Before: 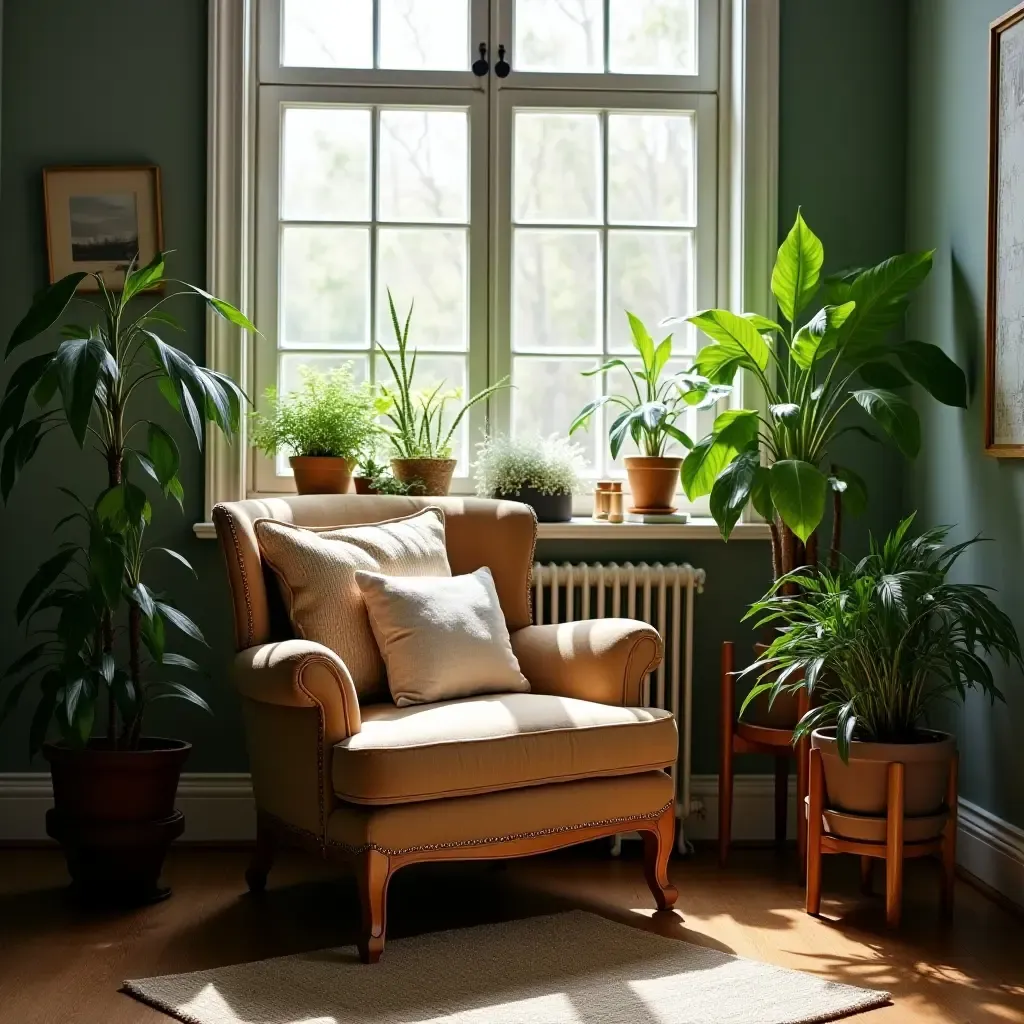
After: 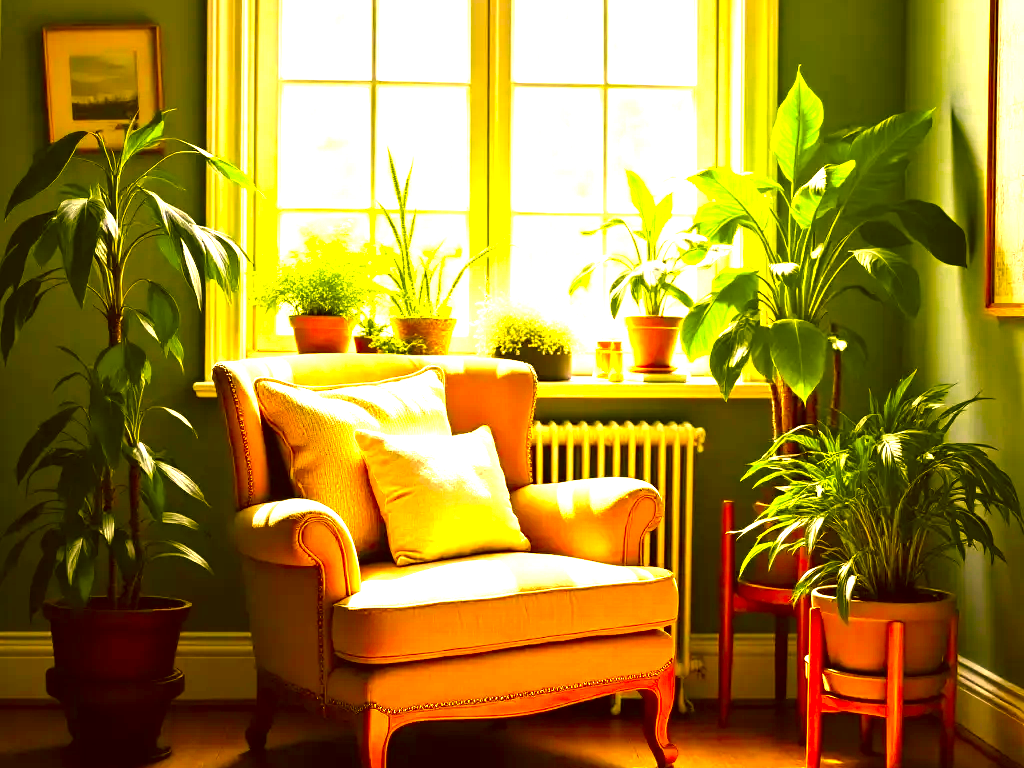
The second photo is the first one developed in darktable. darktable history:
color zones: curves: ch0 [(0.099, 0.624) (0.257, 0.596) (0.384, 0.376) (0.529, 0.492) (0.697, 0.564) (0.768, 0.532) (0.908, 0.644)]; ch1 [(0.112, 0.564) (0.254, 0.612) (0.432, 0.676) (0.592, 0.456) (0.743, 0.684) (0.888, 0.536)]; ch2 [(0.25, 0.5) (0.469, 0.36) (0.75, 0.5)]
color correction: highlights a* 10.44, highlights b* 30.04, shadows a* 2.73, shadows b* 17.51, saturation 1.72
crop: top 13.819%, bottom 11.169%
exposure: exposure 1.25 EV, compensate exposure bias true, compensate highlight preservation false
